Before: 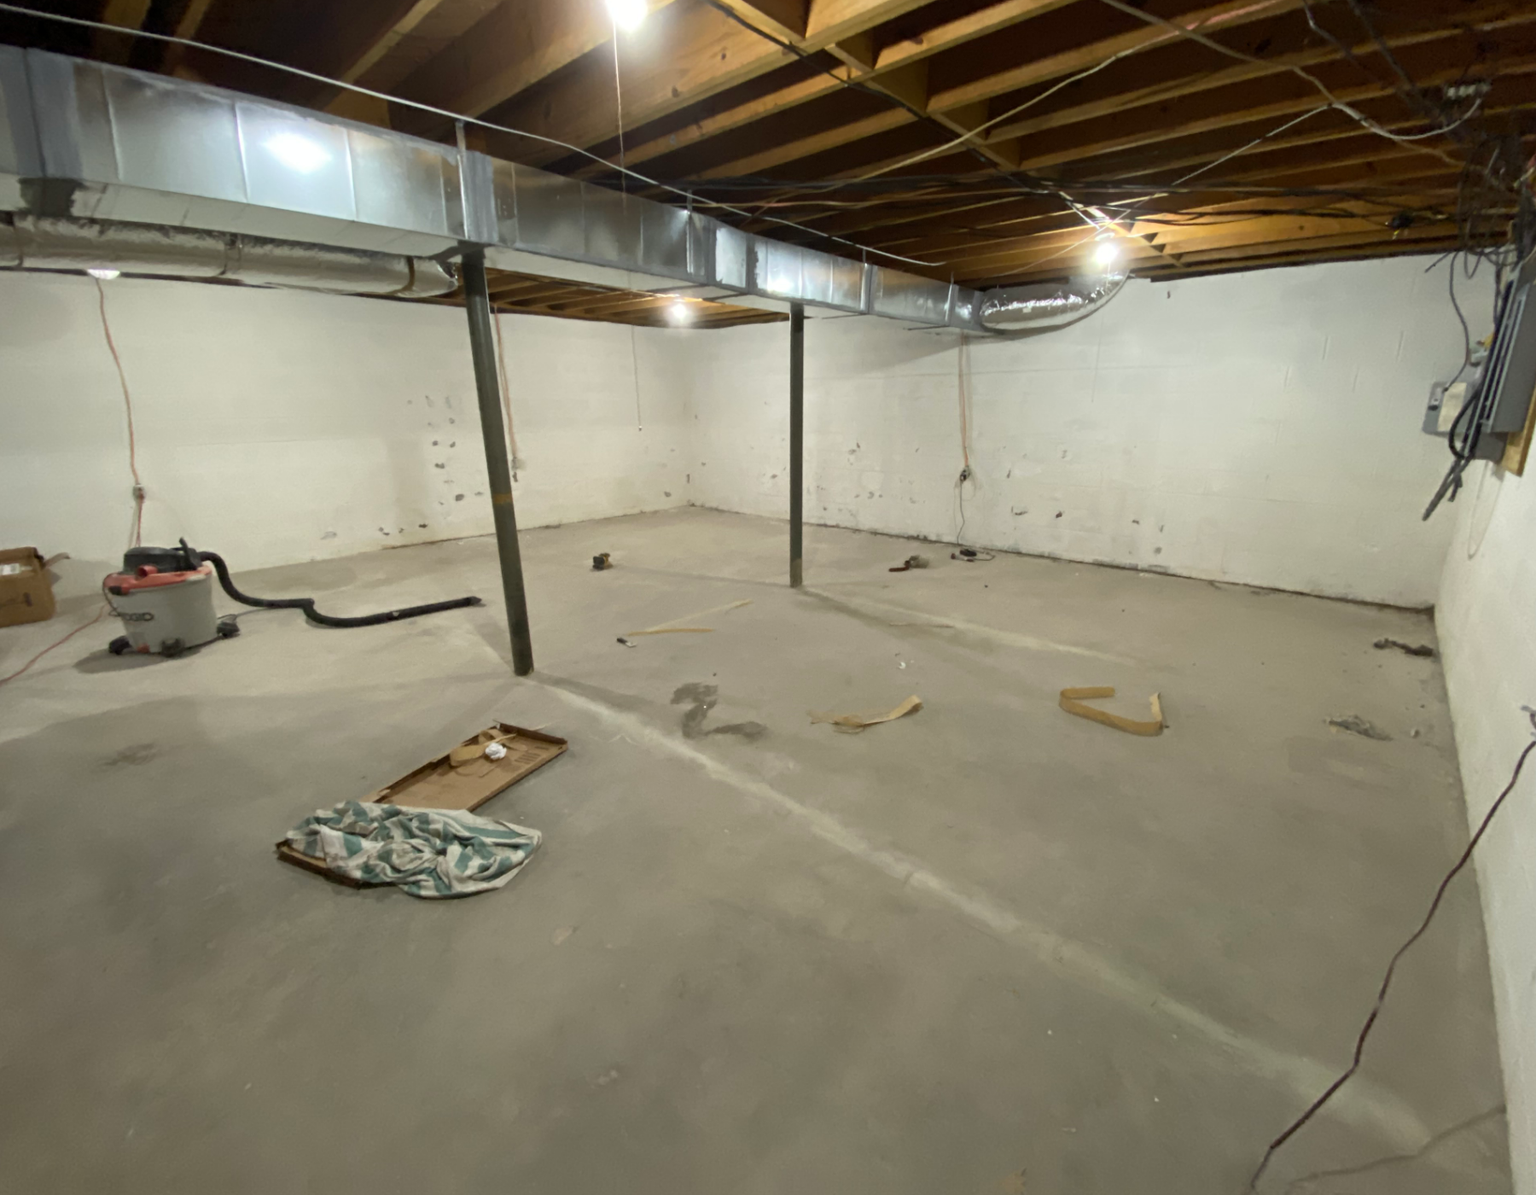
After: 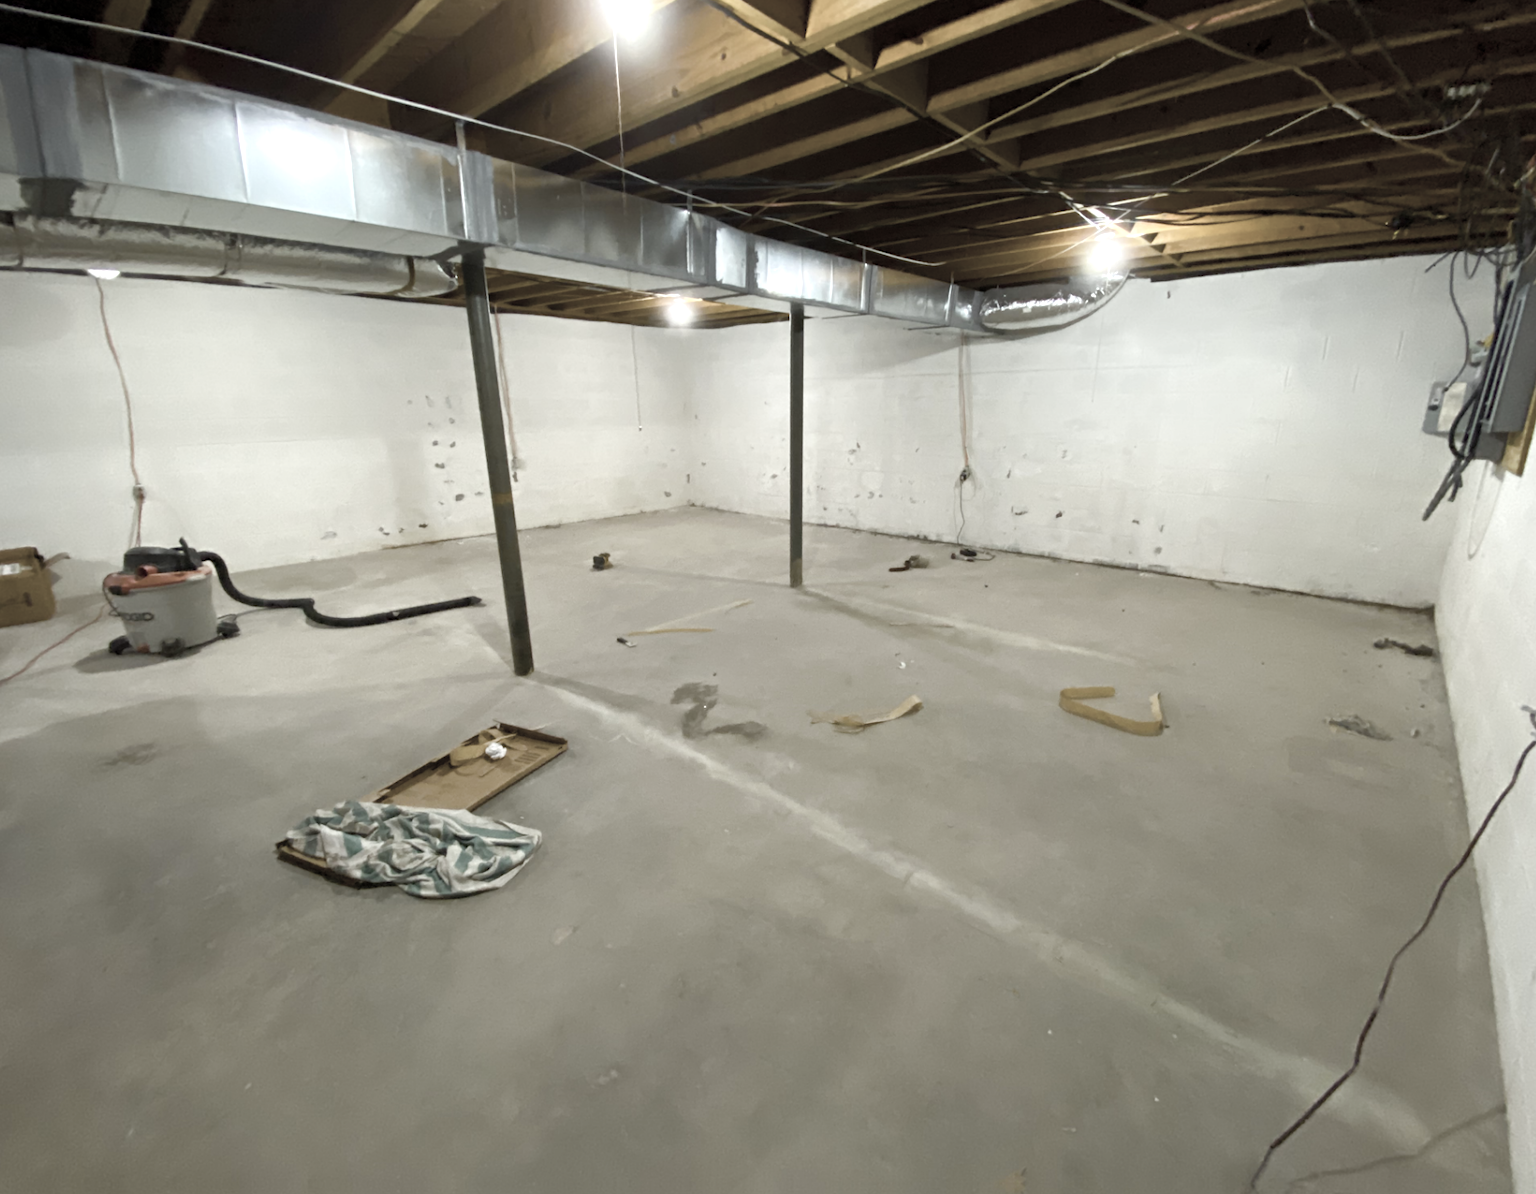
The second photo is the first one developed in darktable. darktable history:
color correction: saturation 0.3
color balance rgb: linear chroma grading › shadows 10%, linear chroma grading › highlights 10%, linear chroma grading › global chroma 15%, linear chroma grading › mid-tones 15%, perceptual saturation grading › global saturation 40%, perceptual saturation grading › highlights -25%, perceptual saturation grading › mid-tones 35%, perceptual saturation grading › shadows 35%, perceptual brilliance grading › global brilliance 11.29%, global vibrance 11.29%
white balance: red 0.986, blue 1.01
